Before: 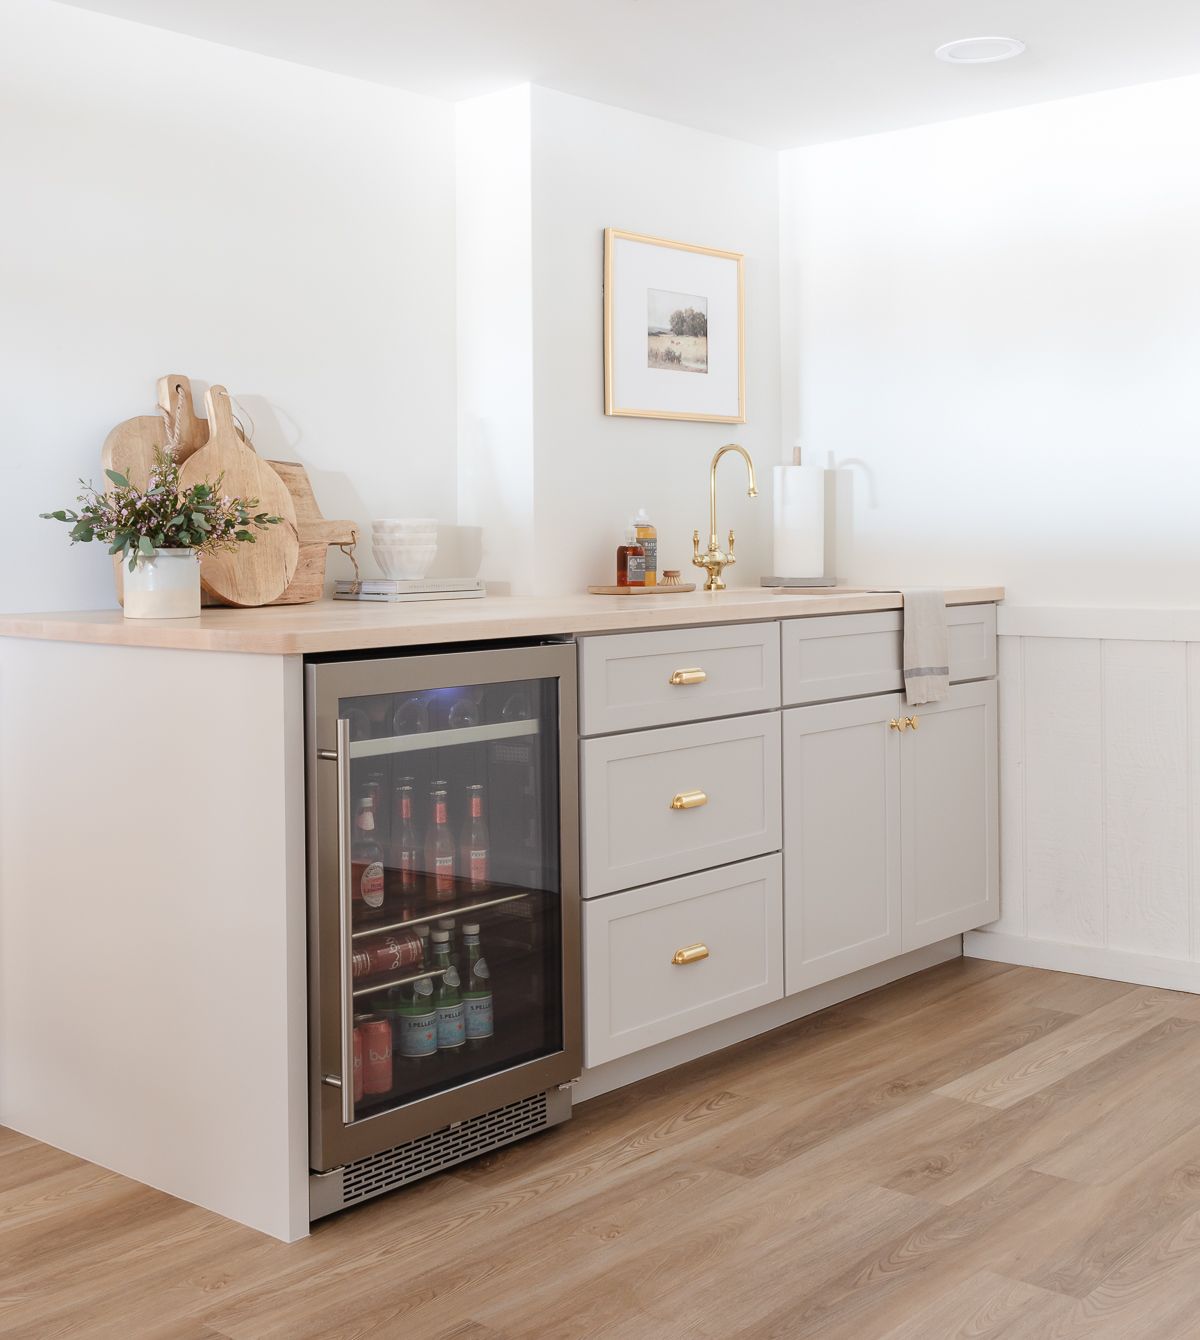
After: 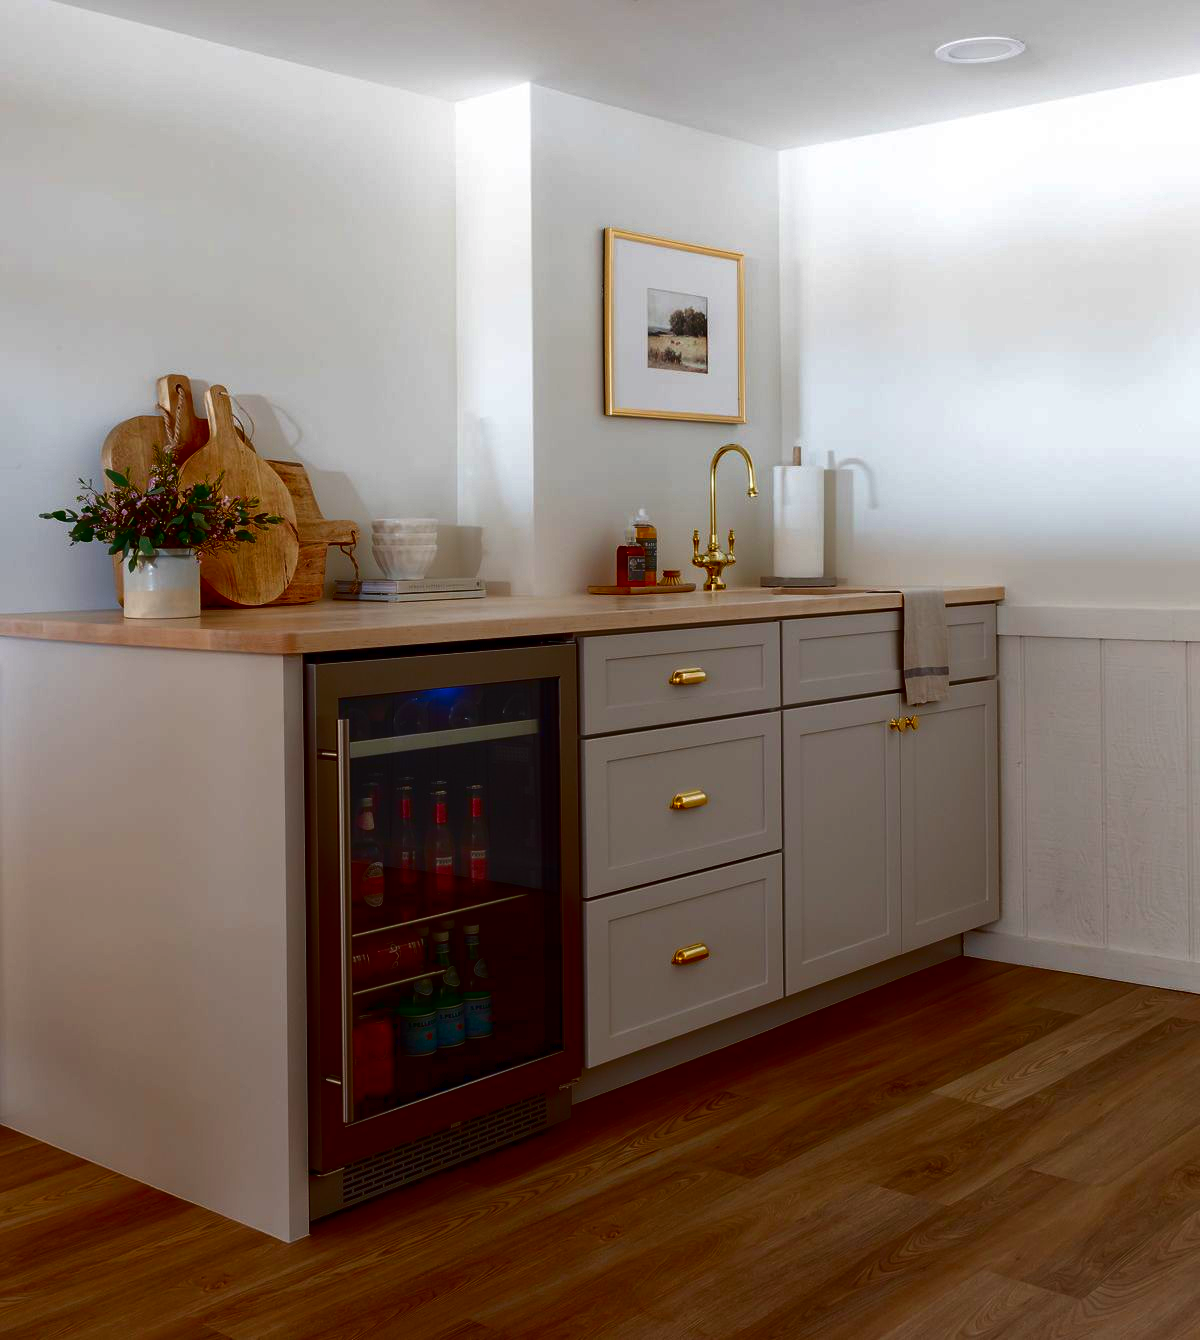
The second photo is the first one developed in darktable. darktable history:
exposure: black level correction 0.005, exposure 0.017 EV, compensate exposure bias true, compensate highlight preservation false
contrast brightness saturation: brightness -0.988, saturation 0.984
